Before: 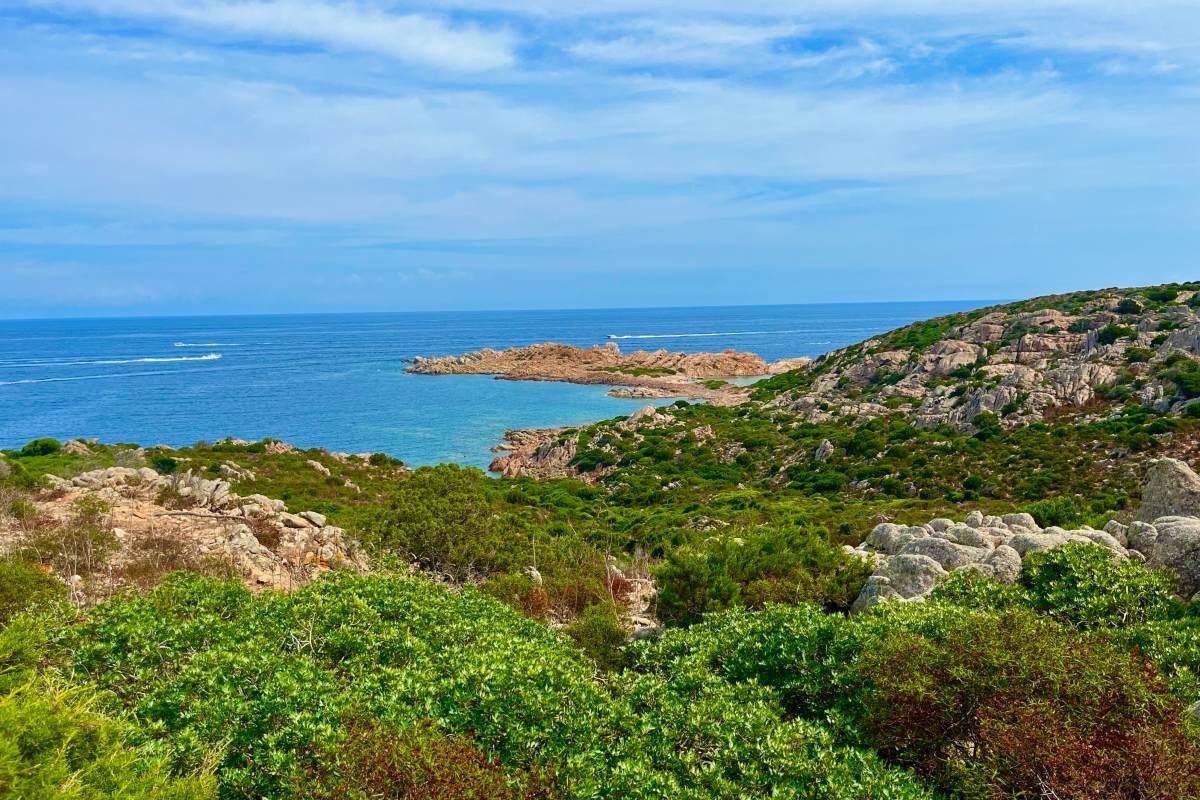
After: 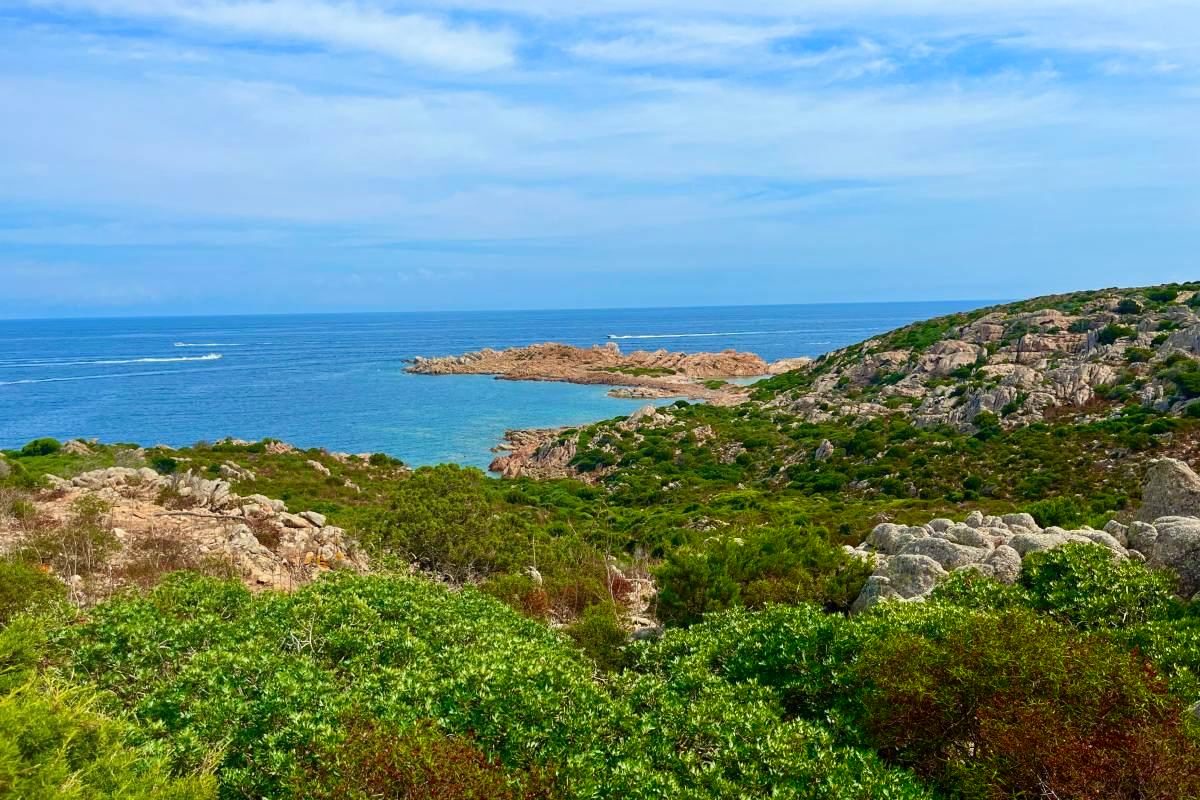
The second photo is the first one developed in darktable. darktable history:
shadows and highlights: shadows -69.73, highlights 36.72, soften with gaussian
